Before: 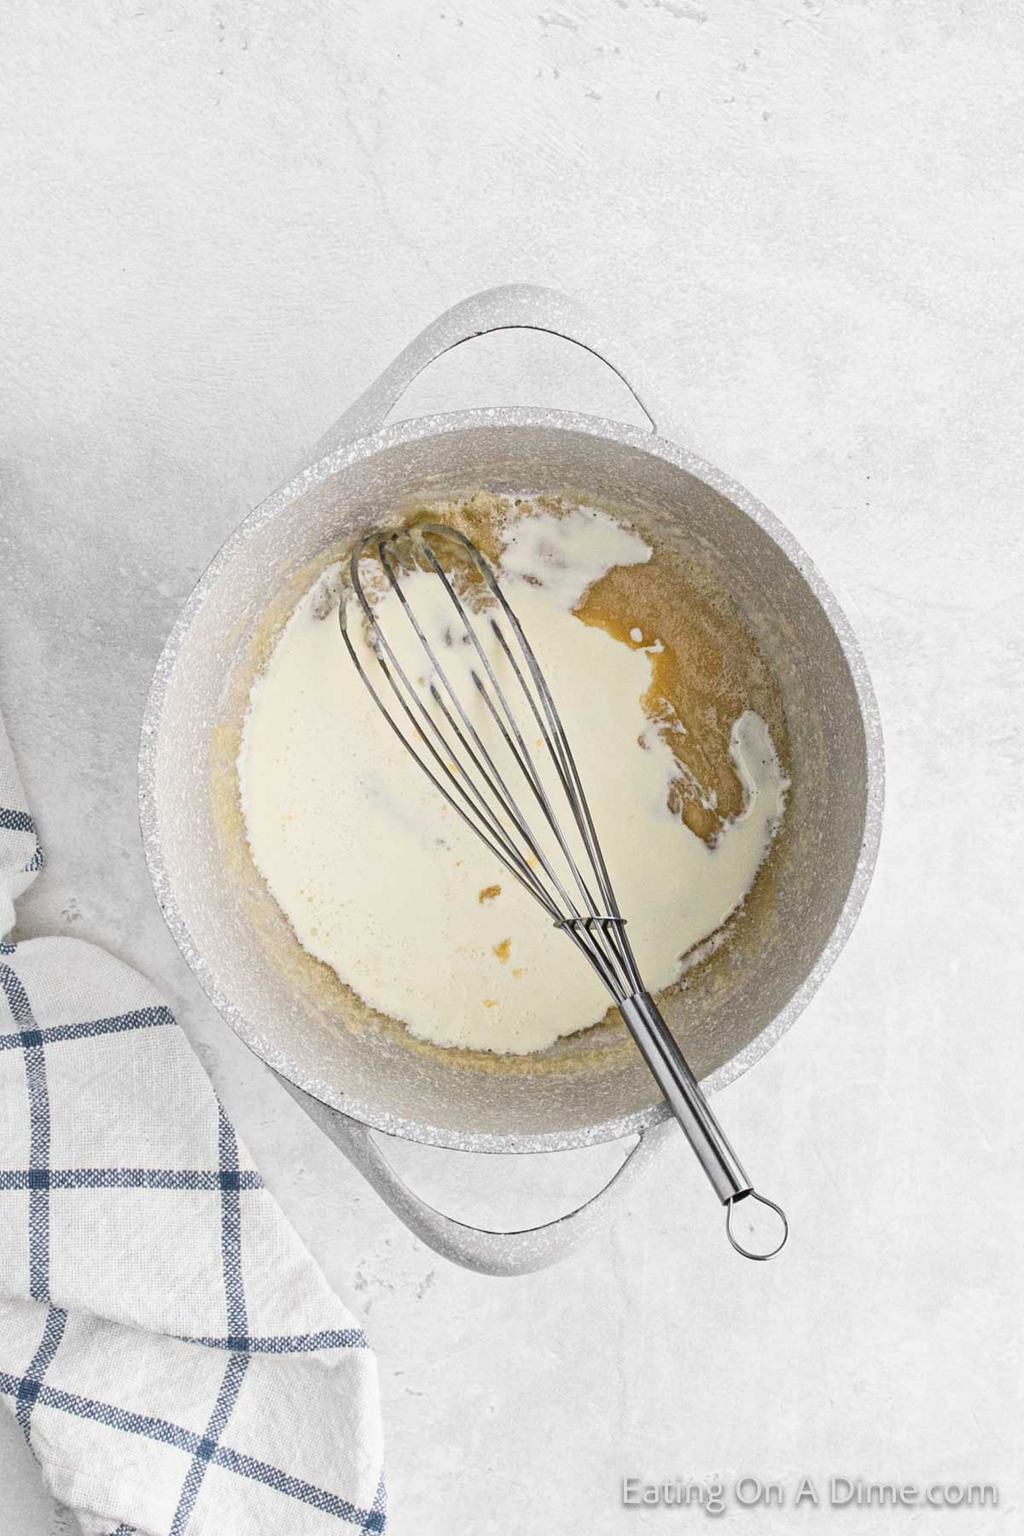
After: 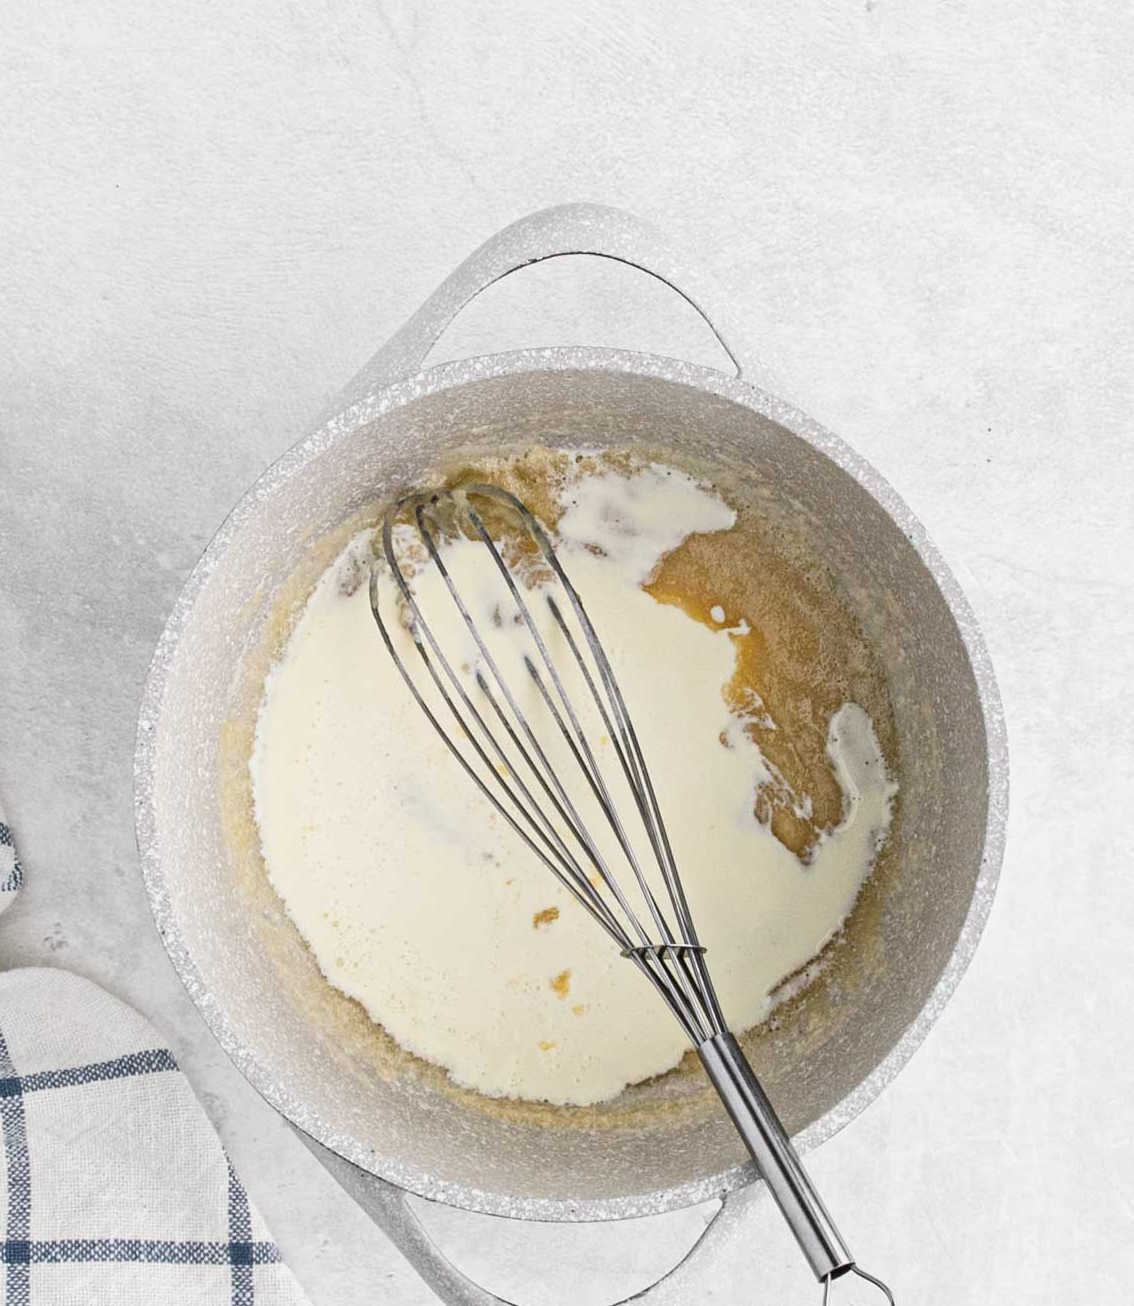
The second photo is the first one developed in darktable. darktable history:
crop: left 2.382%, top 7.263%, right 3.059%, bottom 20.13%
